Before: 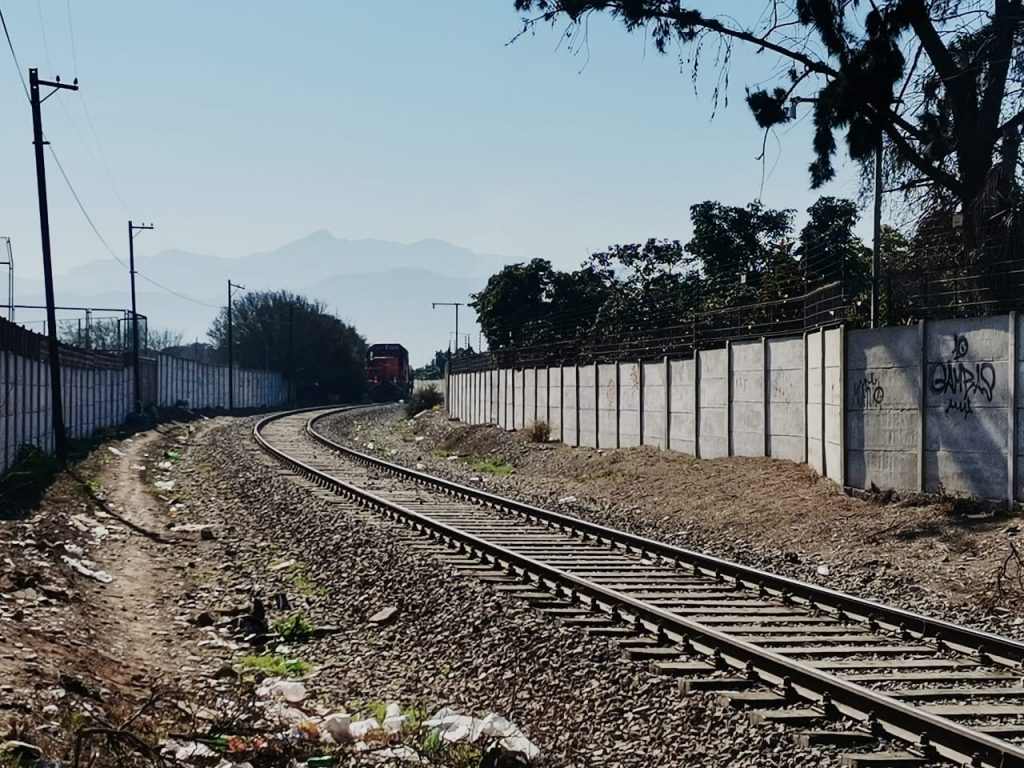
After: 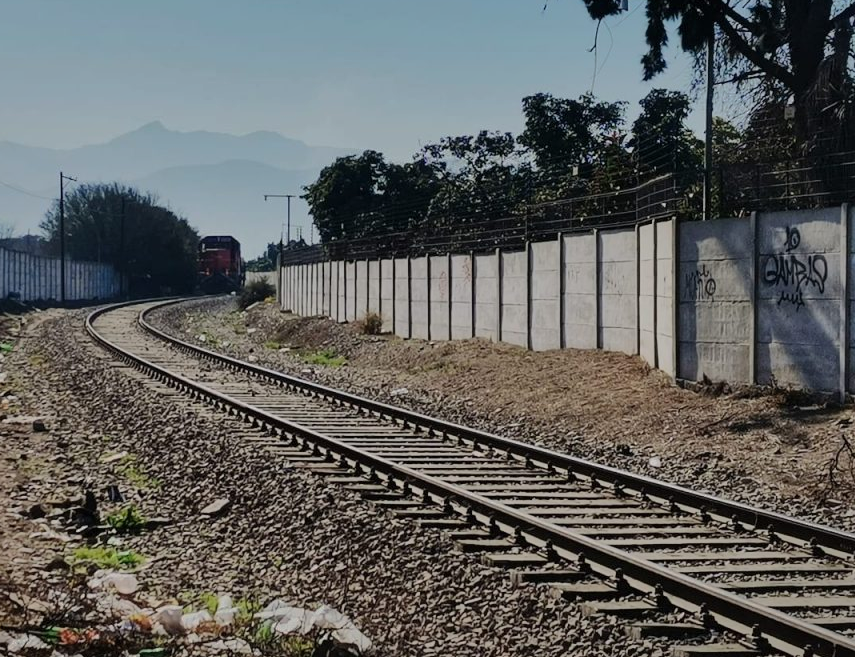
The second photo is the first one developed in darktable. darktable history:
shadows and highlights: shadows 24.95, highlights -70.78
crop: left 16.431%, top 14.09%
